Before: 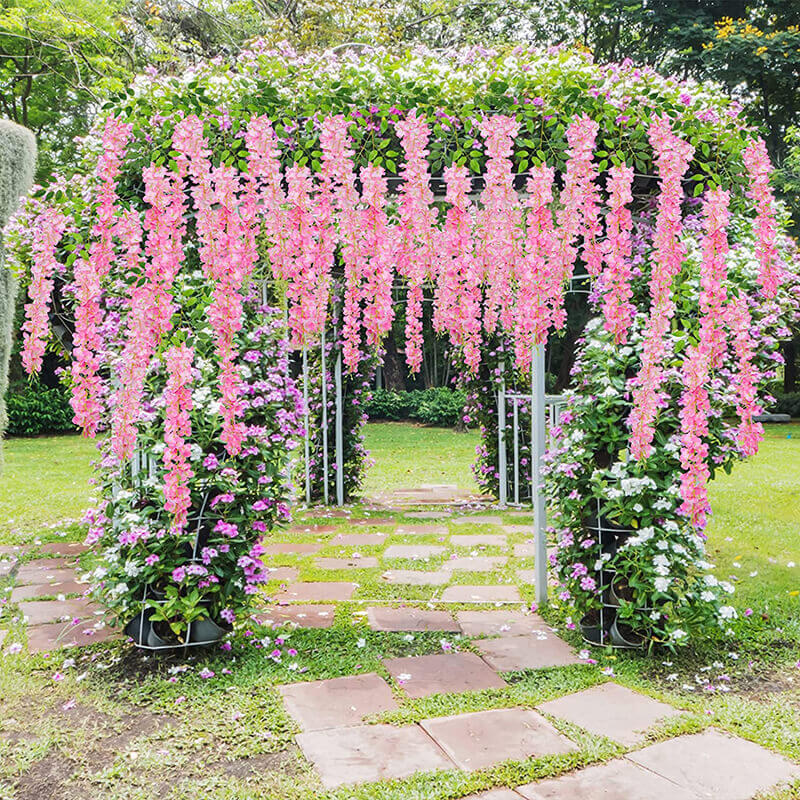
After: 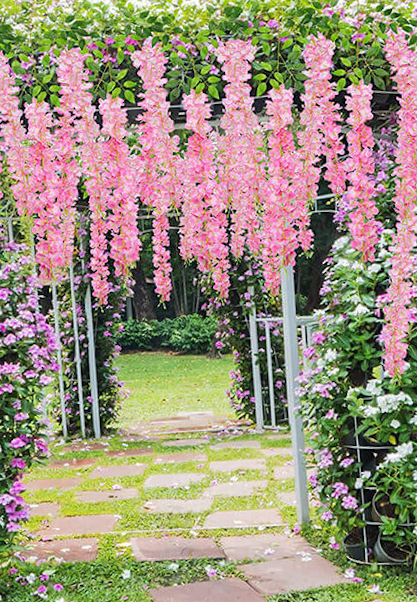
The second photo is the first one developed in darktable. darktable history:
crop: left 32.075%, top 10.976%, right 18.355%, bottom 17.596%
rotate and perspective: rotation -3.18°, automatic cropping off
